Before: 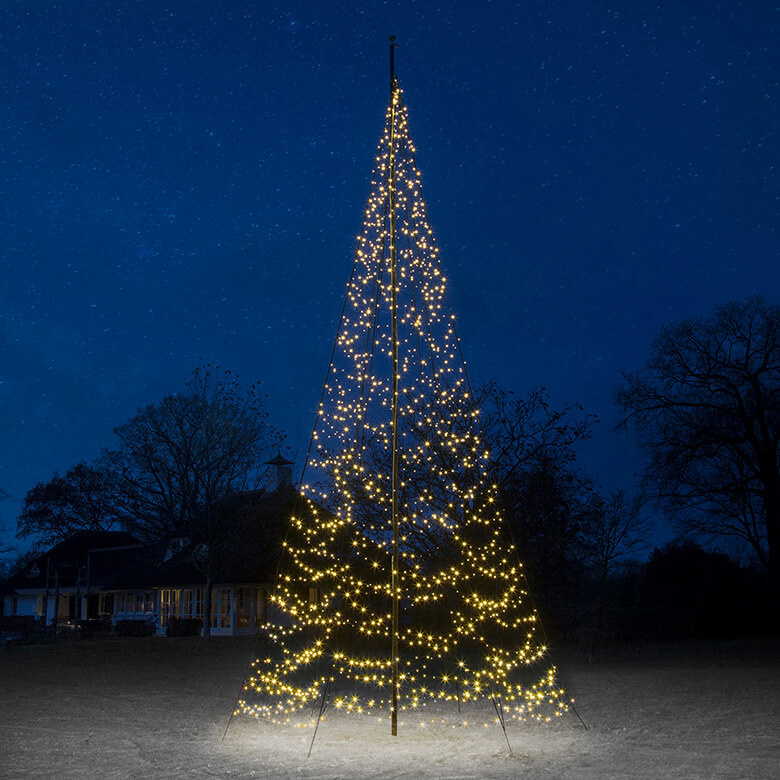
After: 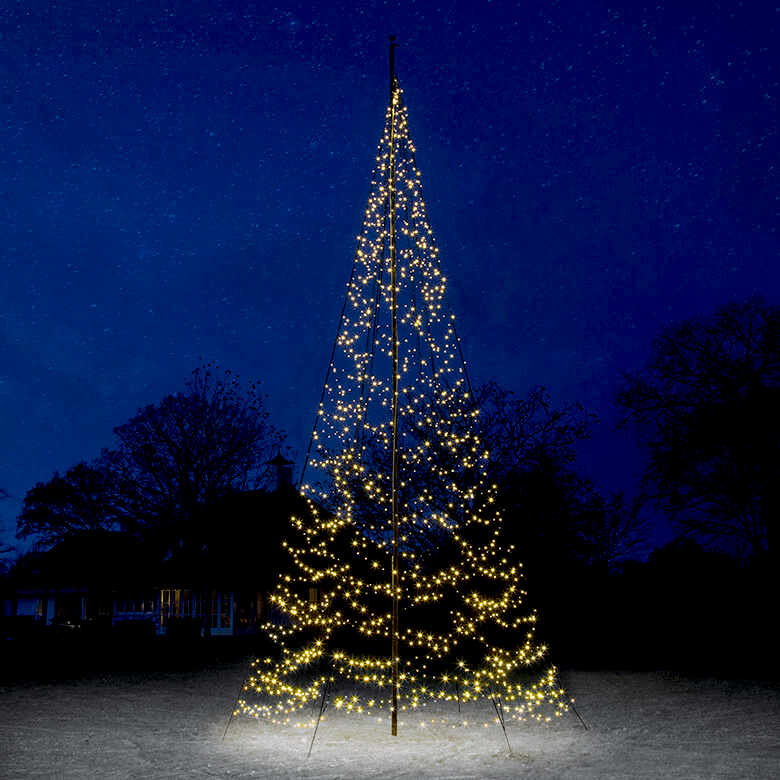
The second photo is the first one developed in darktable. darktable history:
base curve: curves: ch0 [(0.017, 0) (0.425, 0.441) (0.844, 0.933) (1, 1)], preserve colors none
white balance: red 0.976, blue 1.04
